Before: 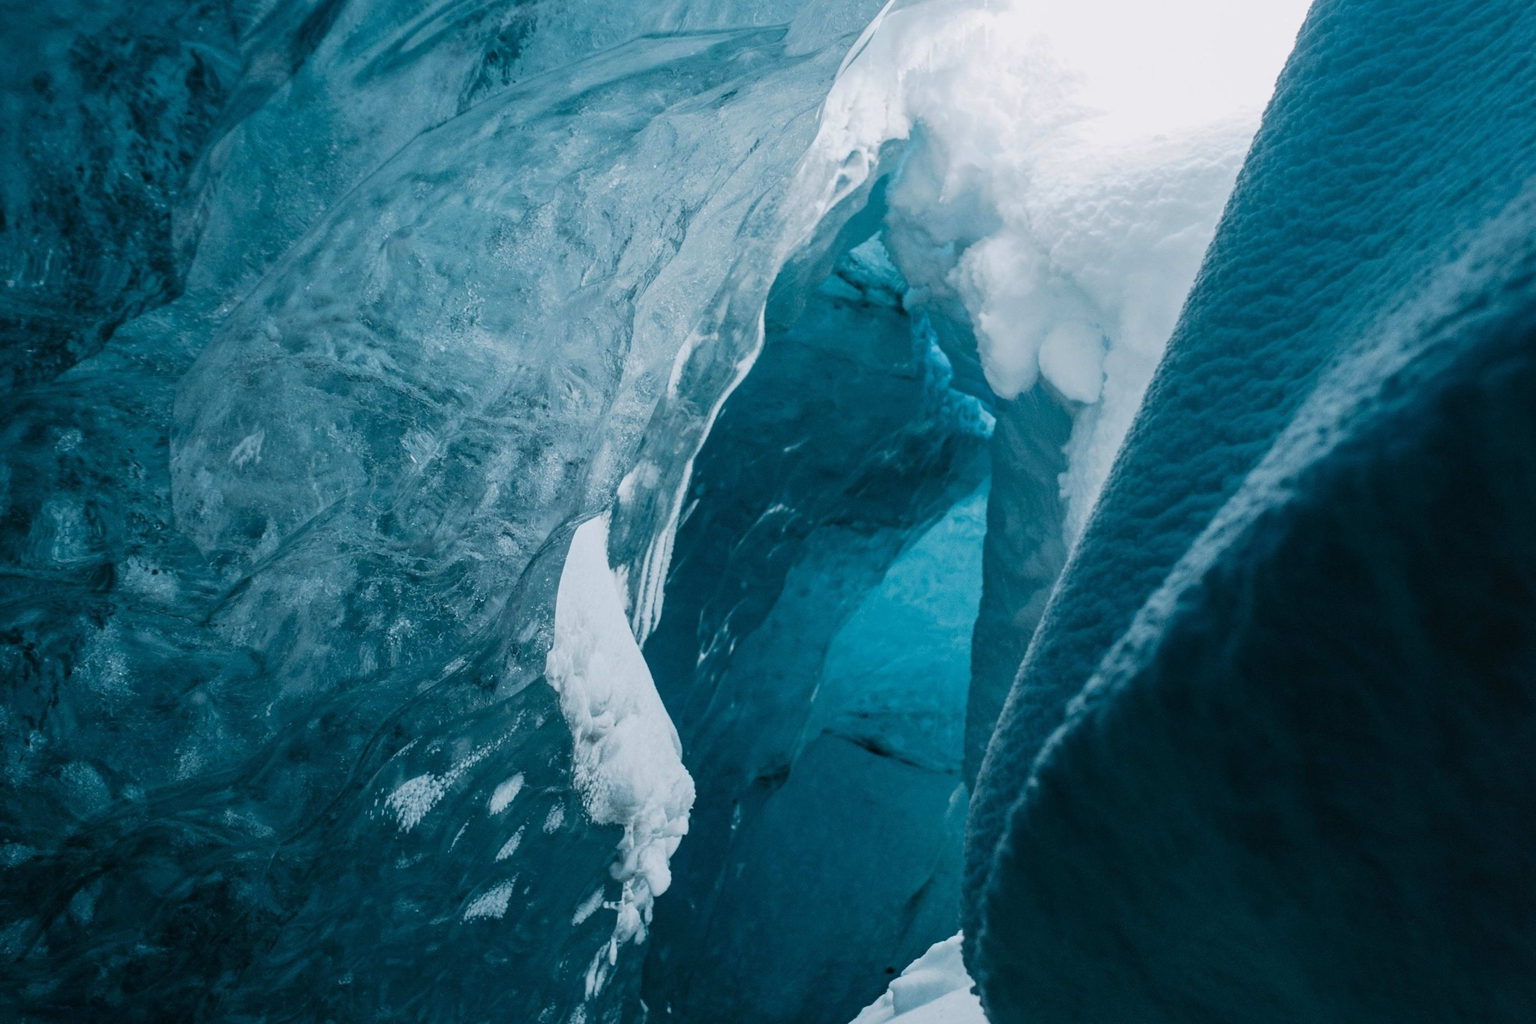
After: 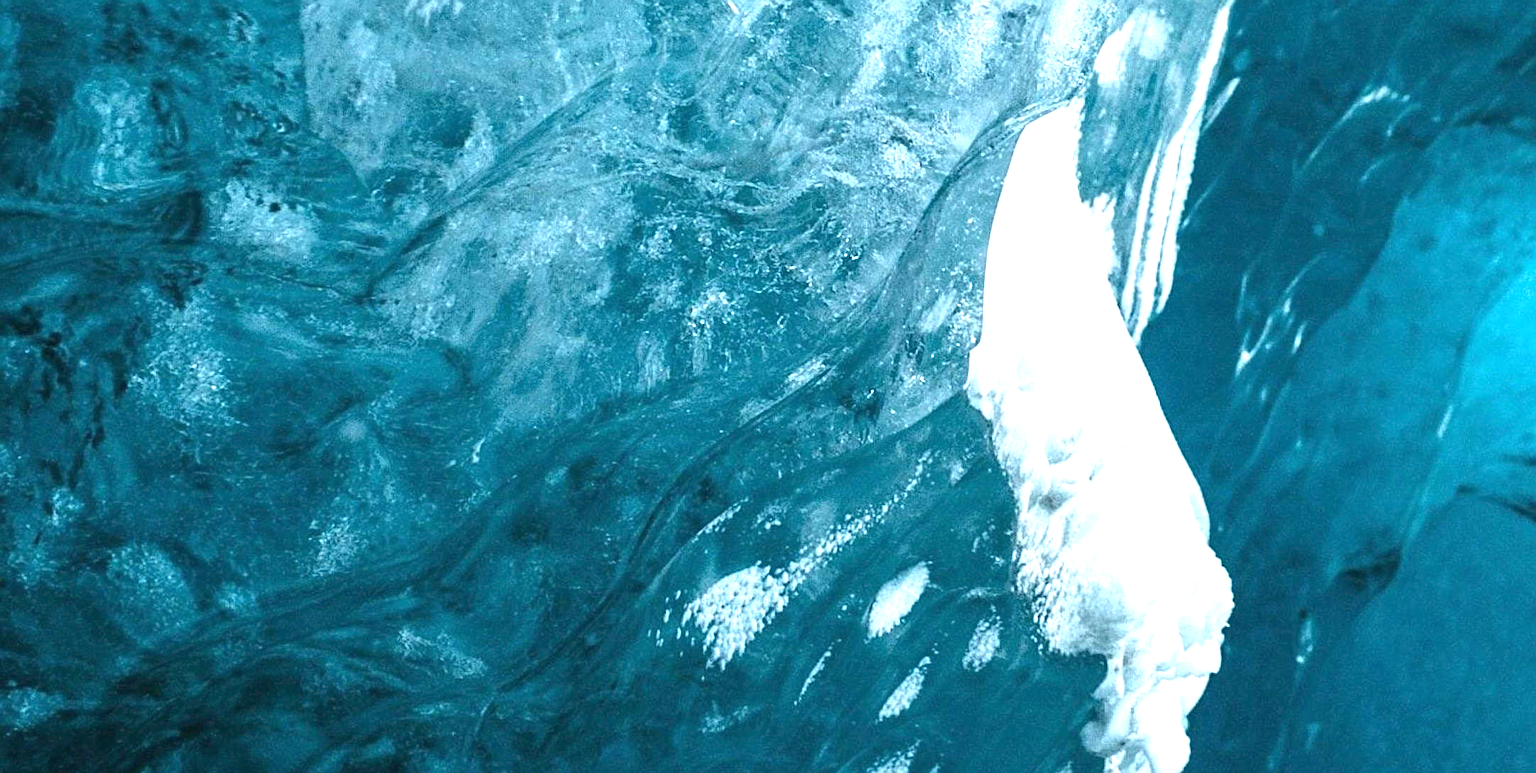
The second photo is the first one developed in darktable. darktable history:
sharpen: on, module defaults
crop: top 44.483%, right 43.593%, bottom 12.892%
exposure: black level correction 0, exposure 1.45 EV, compensate exposure bias true, compensate highlight preservation false
